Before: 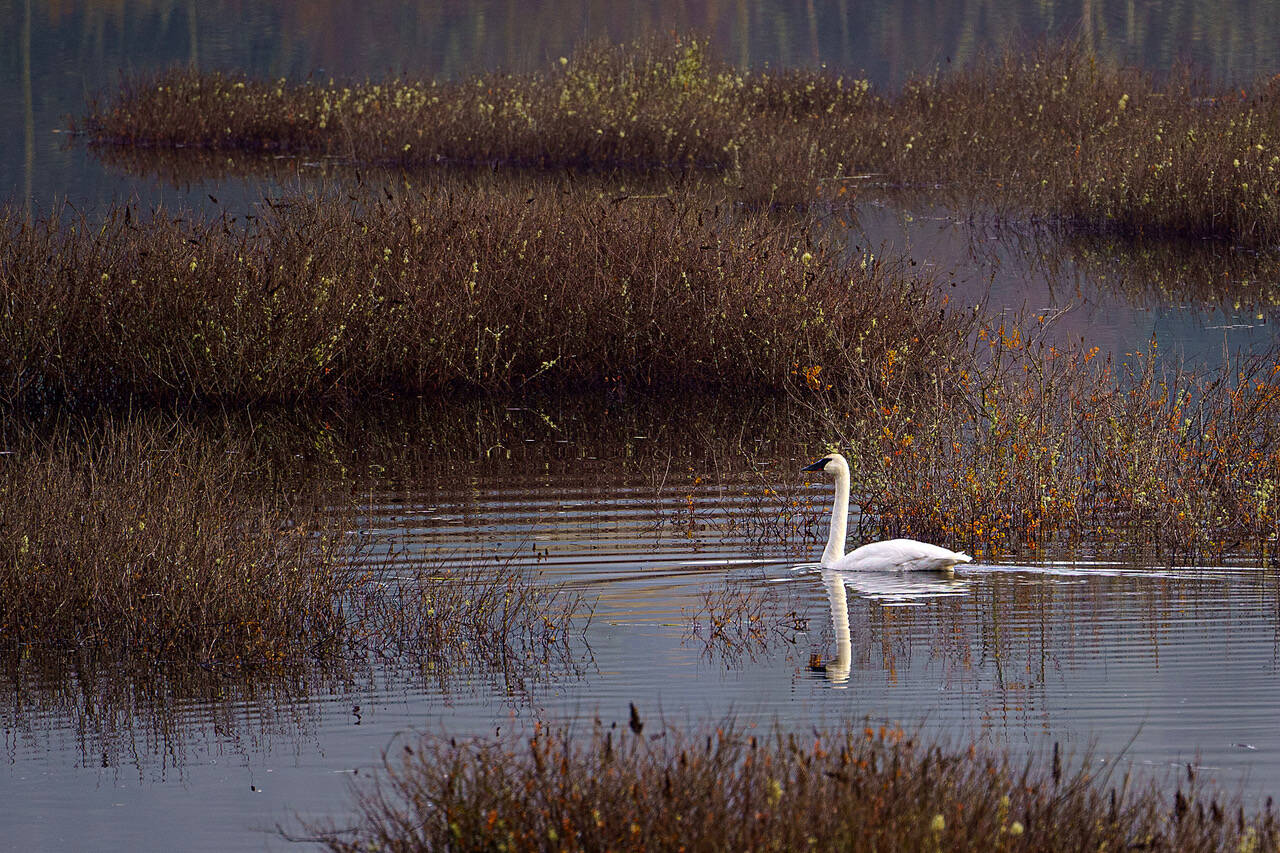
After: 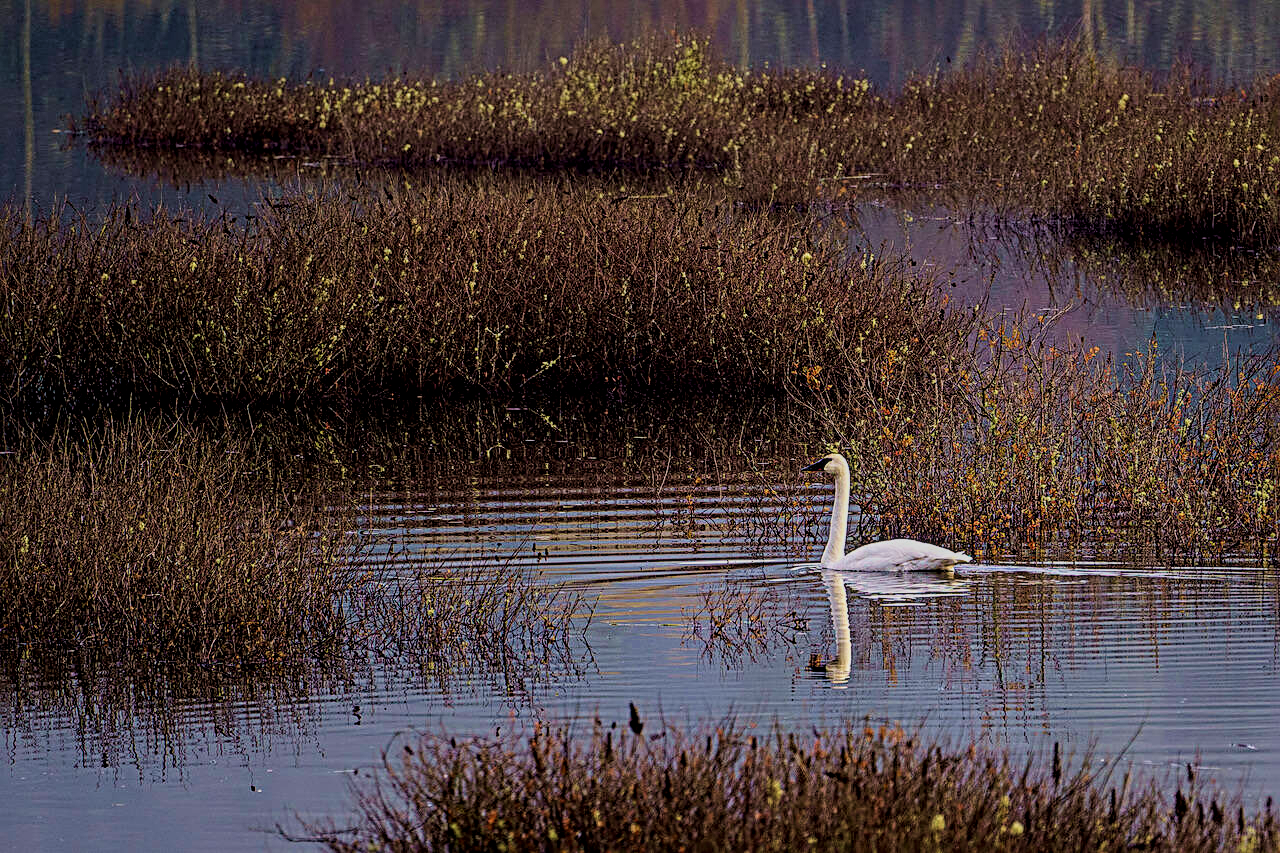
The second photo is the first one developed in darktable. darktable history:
sharpen: radius 4
velvia: strength 56%
local contrast: on, module defaults
filmic rgb: black relative exposure -7.65 EV, white relative exposure 4.56 EV, hardness 3.61
